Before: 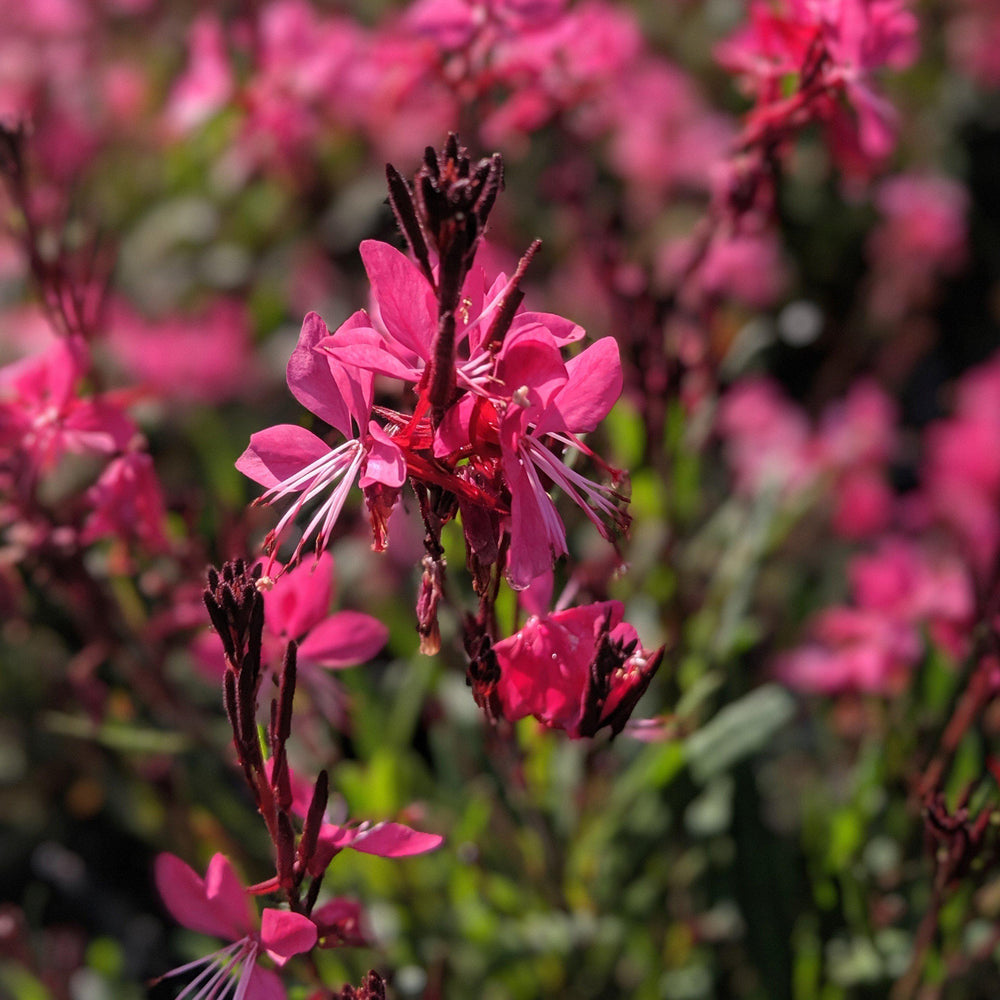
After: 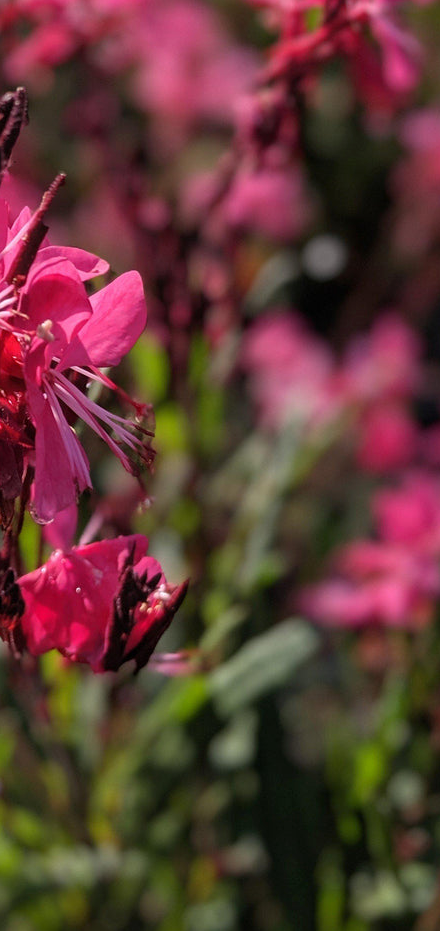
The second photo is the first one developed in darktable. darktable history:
shadows and highlights: radius 93.07, shadows -14.46, white point adjustment 0.23, highlights 31.48, compress 48.23%, highlights color adjustment 52.79%, soften with gaussian
crop: left 47.628%, top 6.643%, right 7.874%
